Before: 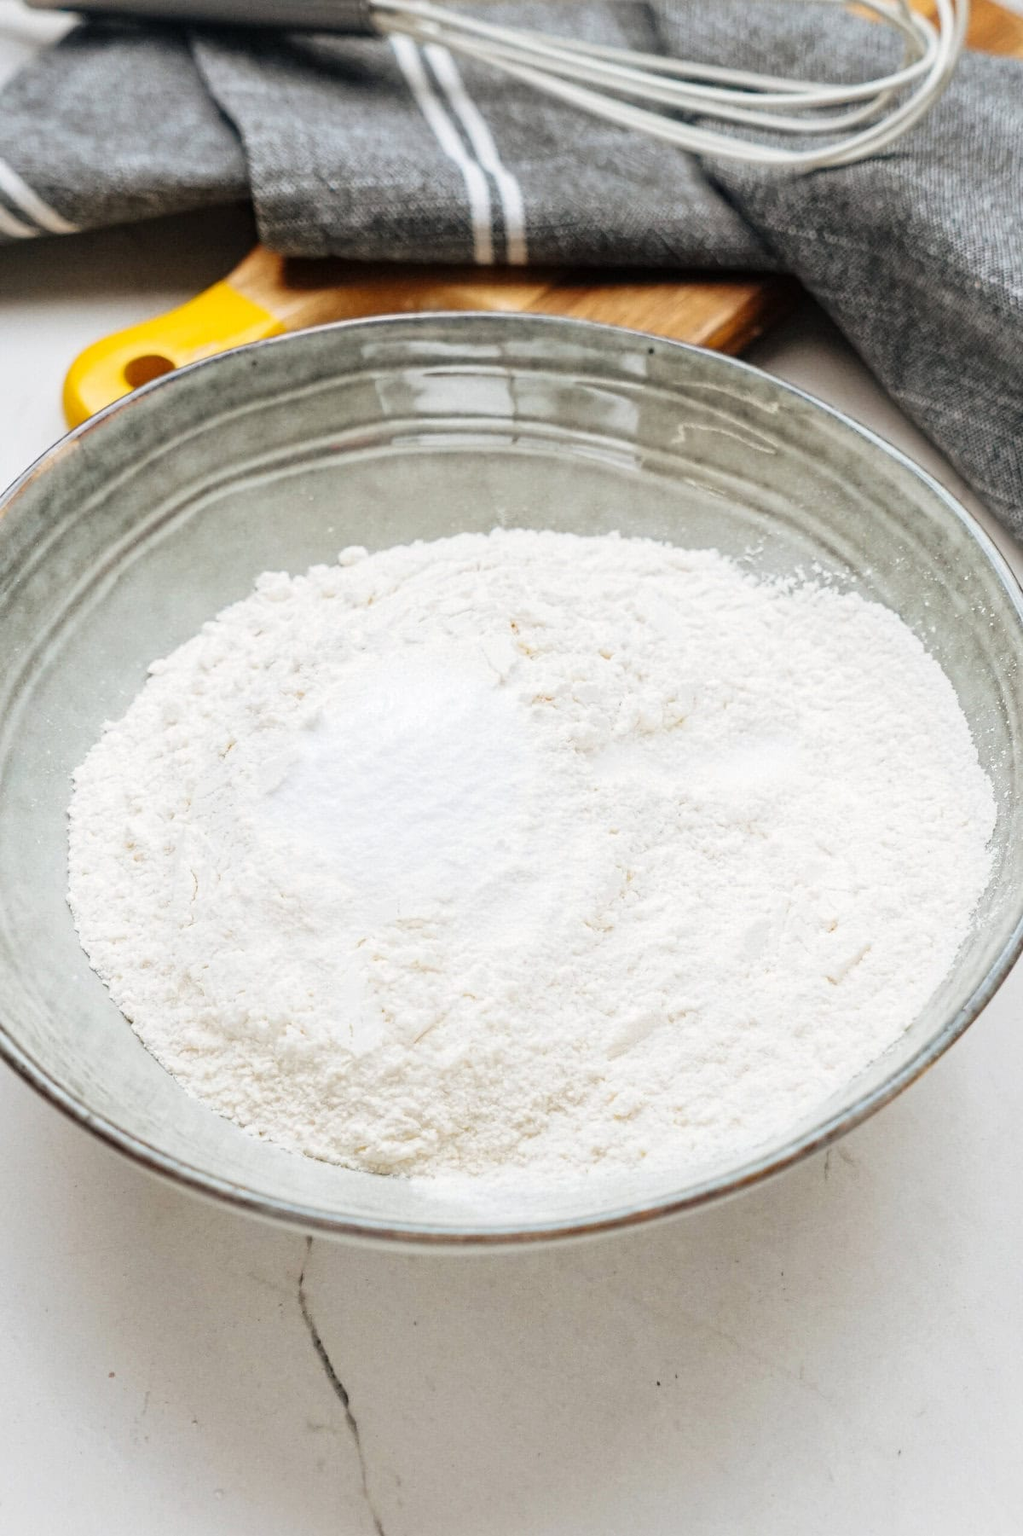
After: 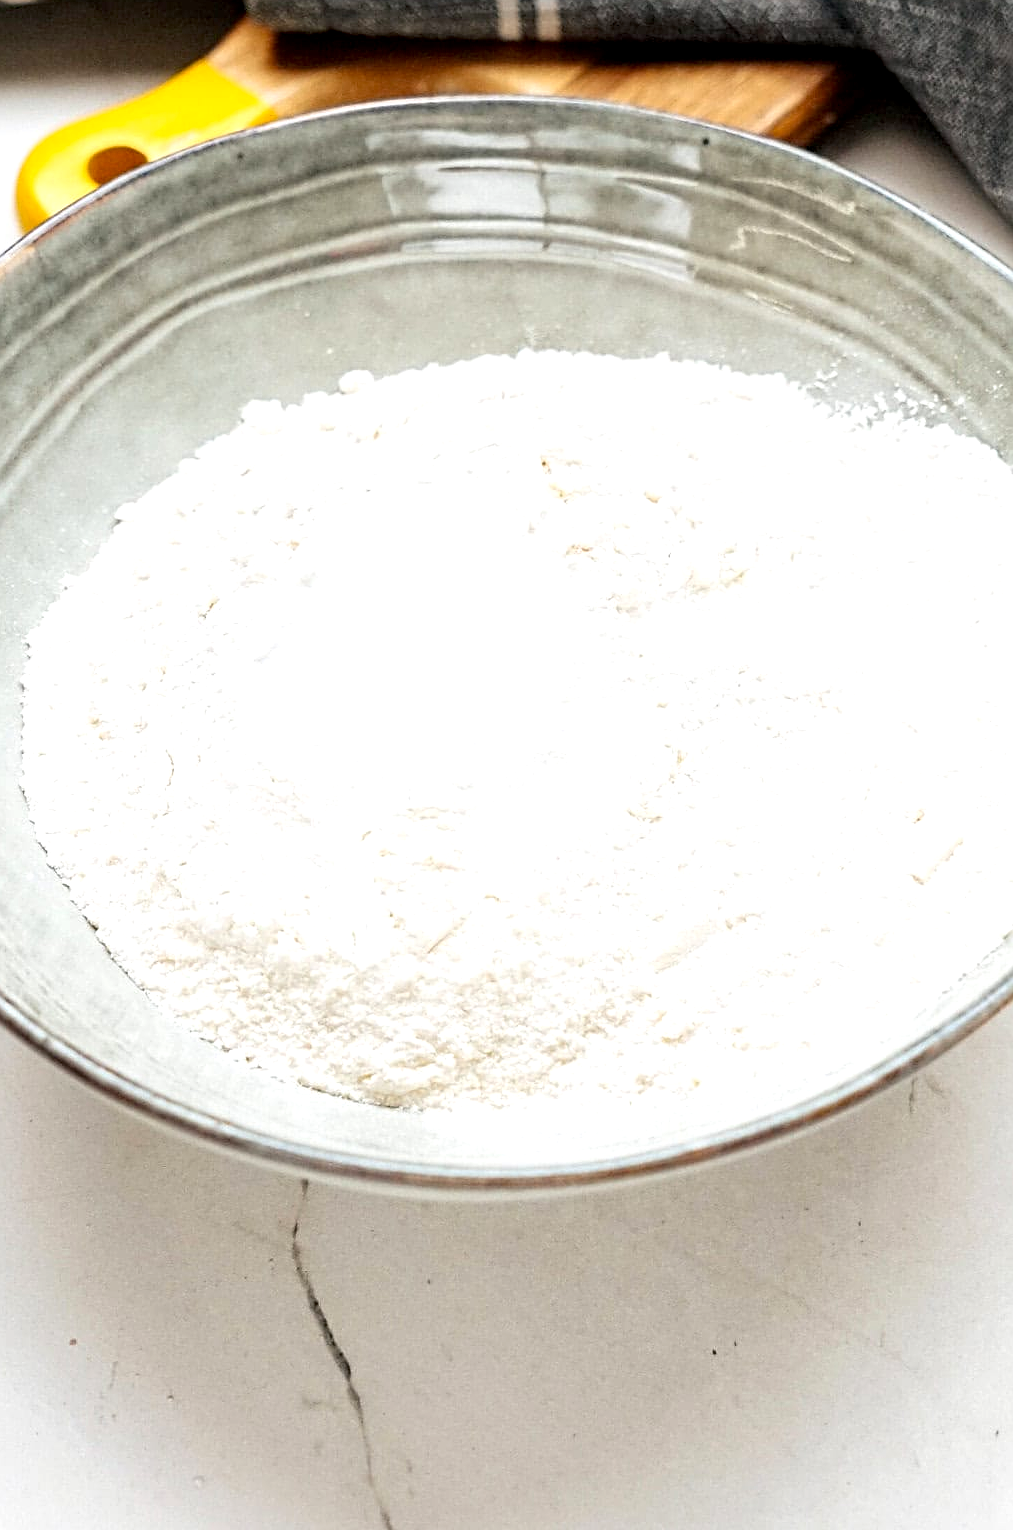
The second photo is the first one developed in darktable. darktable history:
exposure: black level correction 0.005, exposure 0.411 EV, compensate highlight preservation false
crop and rotate: left 4.851%, top 14.996%, right 10.664%
sharpen: amount 0.584
